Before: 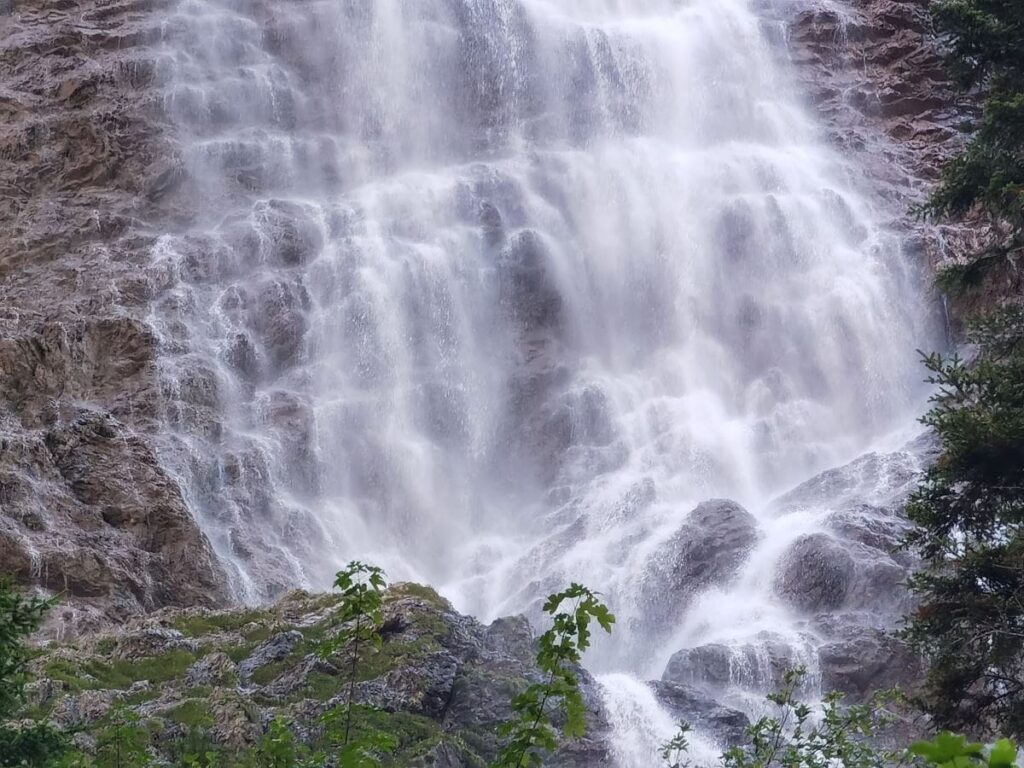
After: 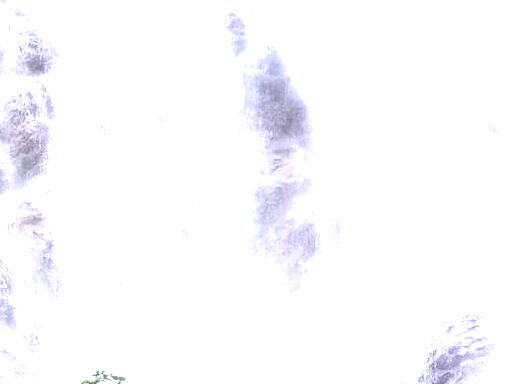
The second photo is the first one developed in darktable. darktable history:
exposure: exposure 2 EV, compensate highlight preservation false
crop: left 25%, top 25%, right 25%, bottom 25%
